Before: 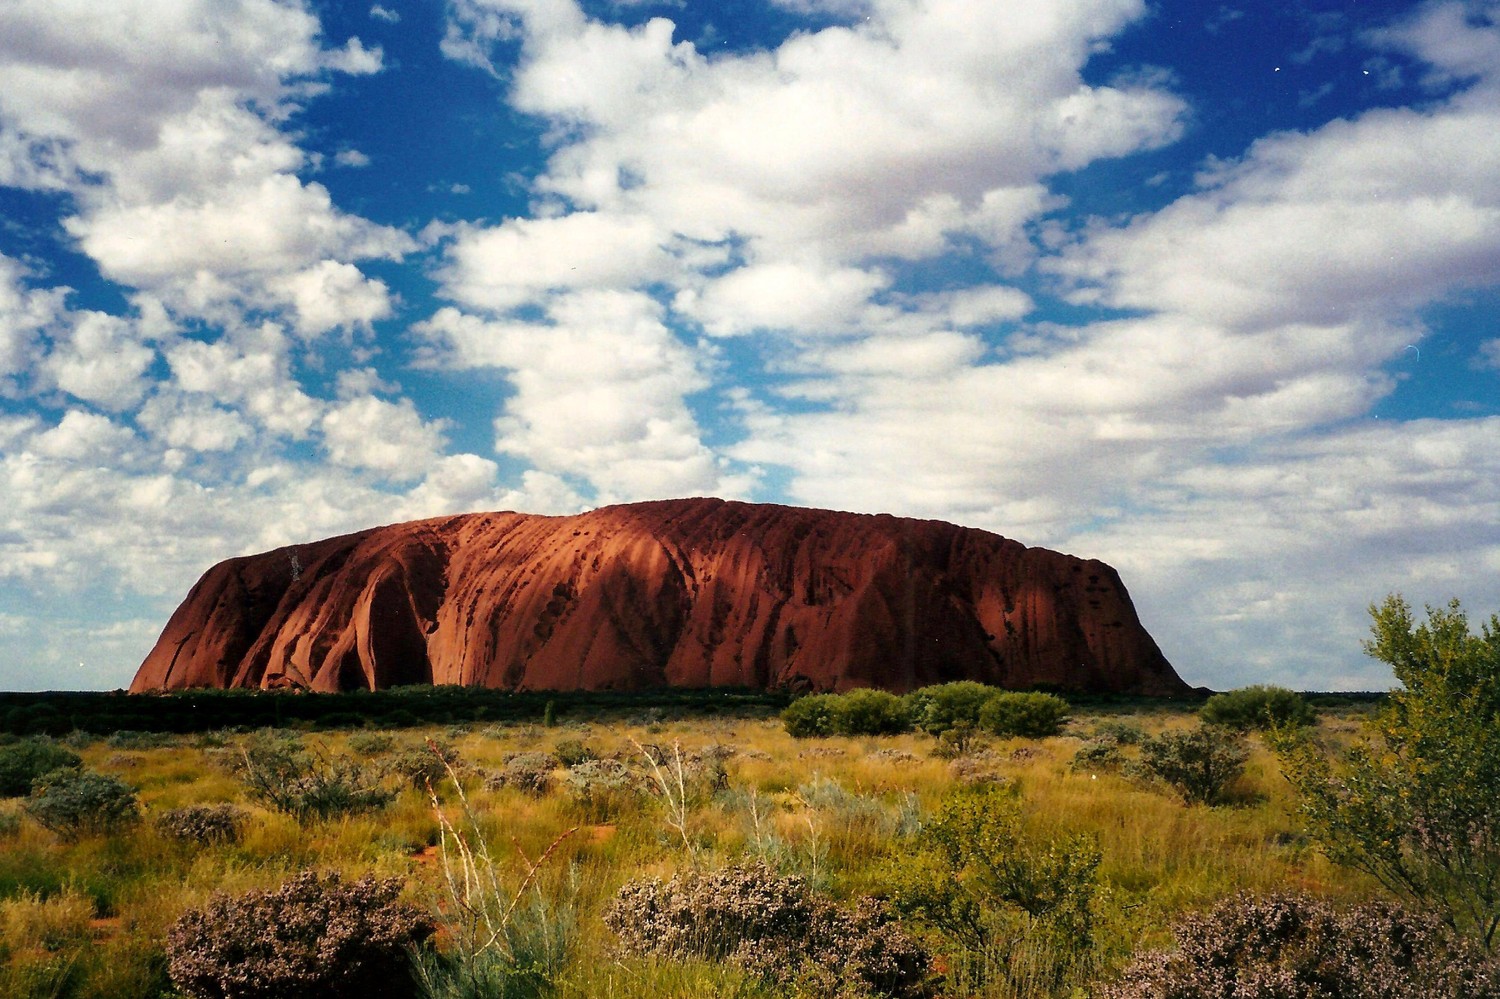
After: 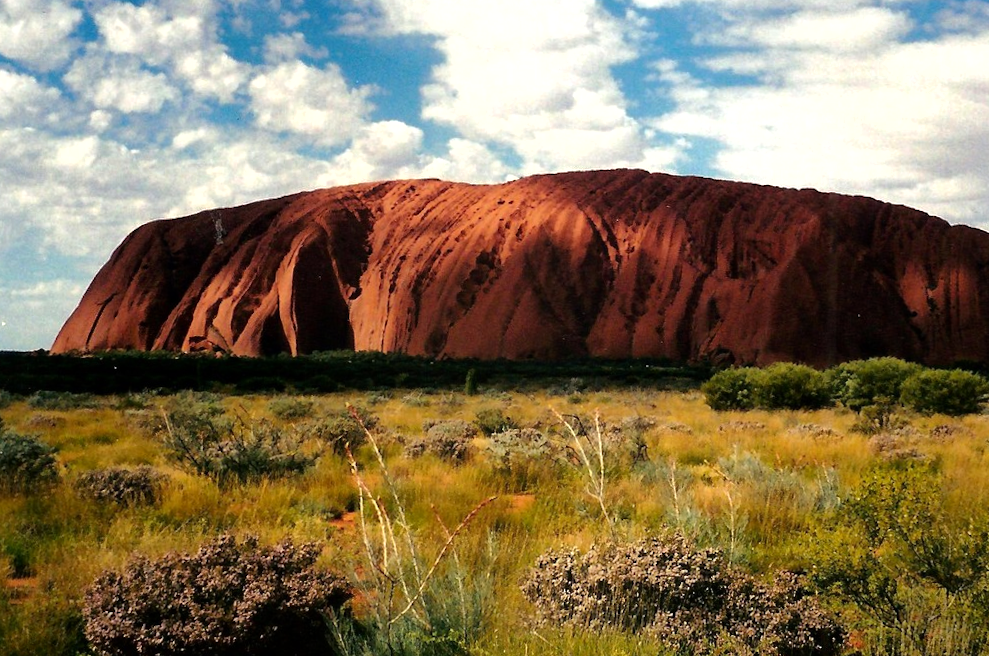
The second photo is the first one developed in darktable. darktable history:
crop and rotate: angle -1.09°, left 3.752%, top 32.377%, right 28.412%
tone equalizer: -8 EV -0.421 EV, -7 EV -0.415 EV, -6 EV -0.296 EV, -5 EV -0.234 EV, -3 EV 0.234 EV, -2 EV 0.317 EV, -1 EV 0.409 EV, +0 EV 0.425 EV
shadows and highlights: shadows -20.45, white point adjustment -1.92, highlights -35.13
